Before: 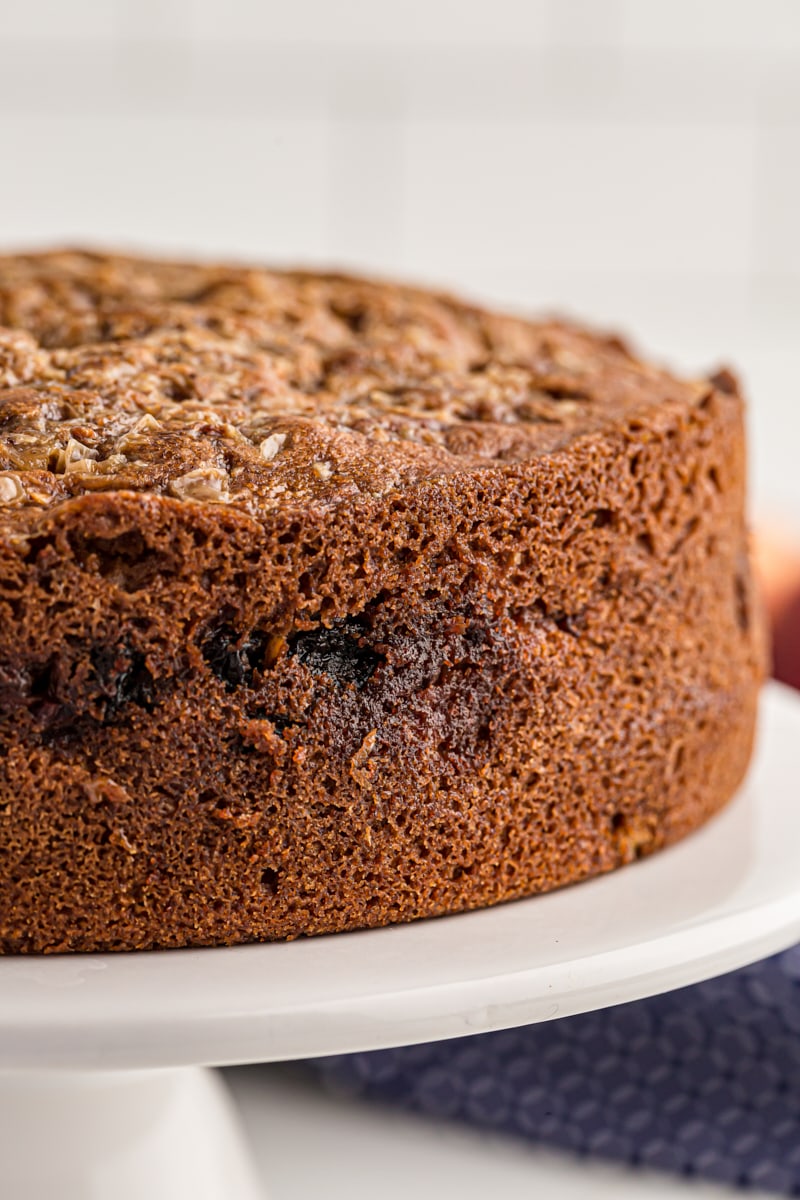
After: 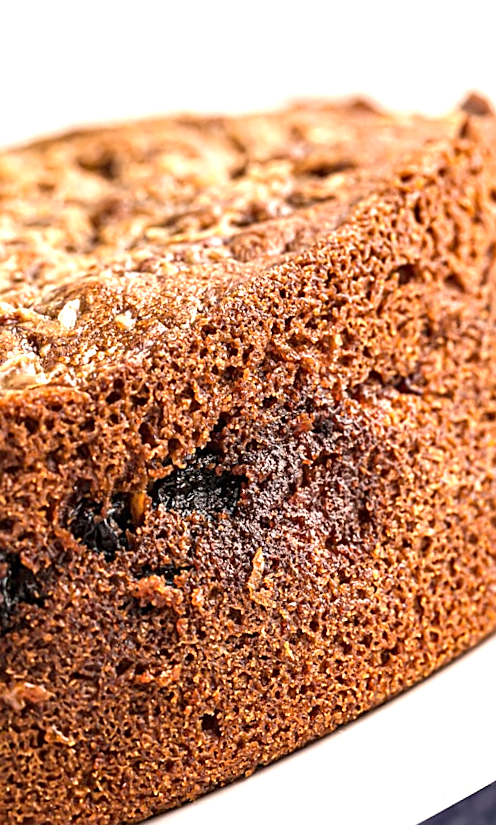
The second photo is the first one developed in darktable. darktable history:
crop and rotate: angle 19.2°, left 6.736%, right 4.102%, bottom 1.139%
sharpen: on, module defaults
exposure: black level correction 0, exposure 1 EV, compensate exposure bias true, compensate highlight preservation false
